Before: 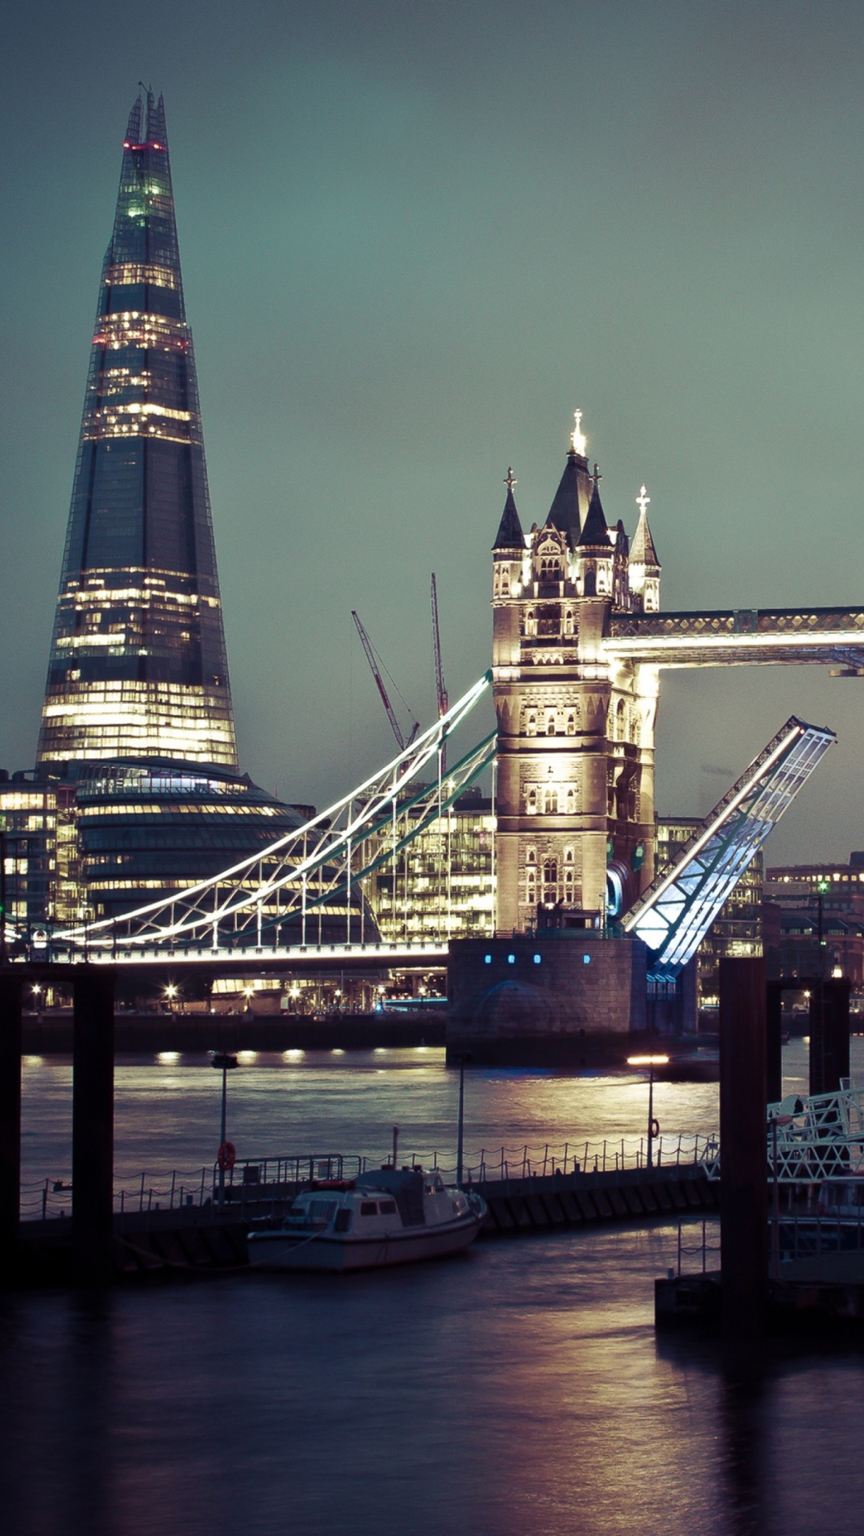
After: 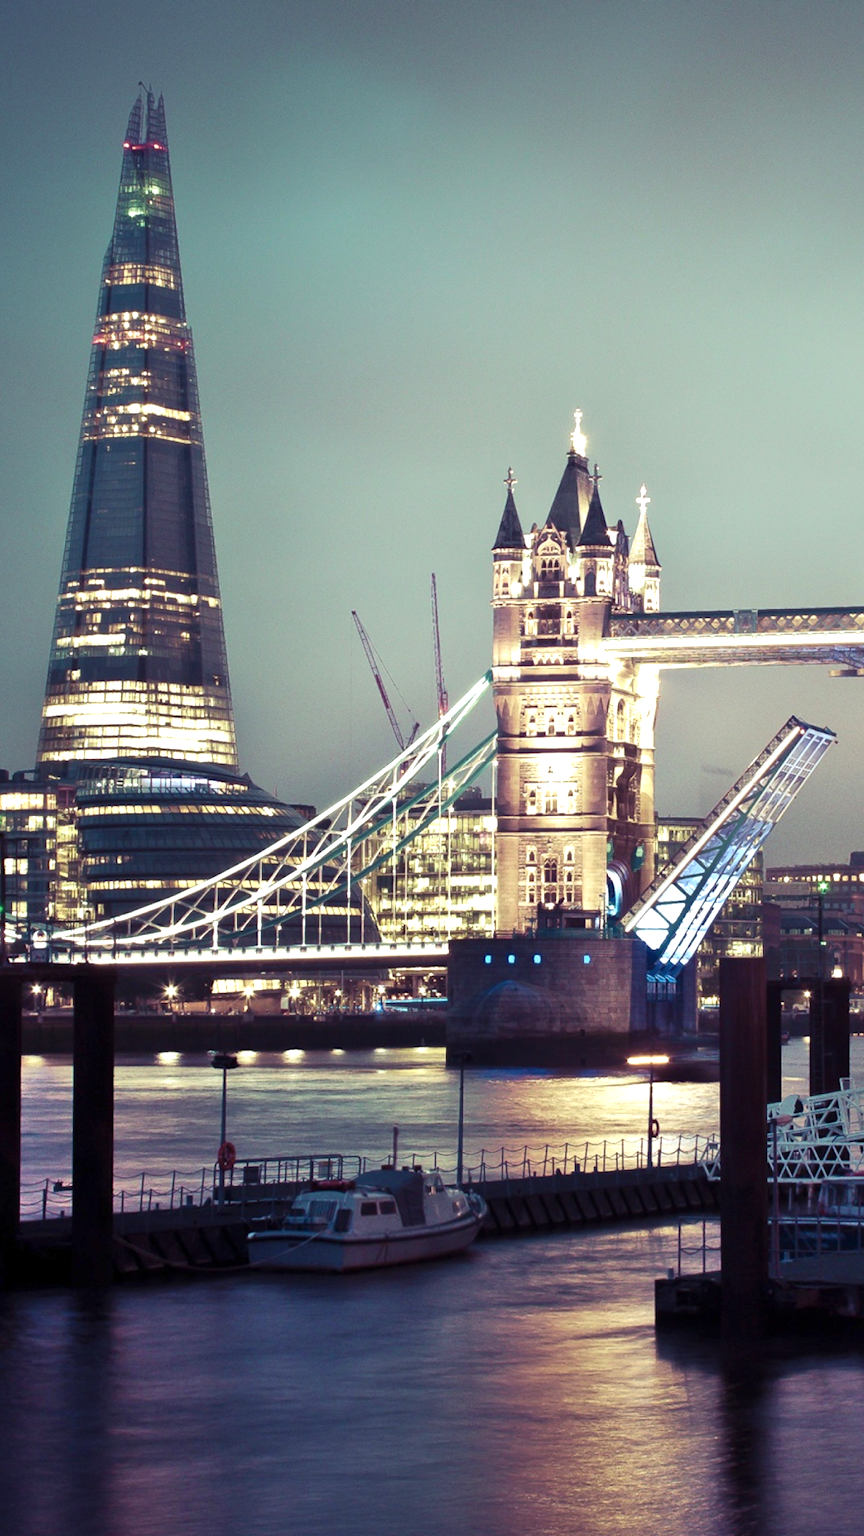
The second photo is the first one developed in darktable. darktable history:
shadows and highlights: highlights 72.53, soften with gaussian
exposure: exposure 0.567 EV, compensate exposure bias true, compensate highlight preservation false
